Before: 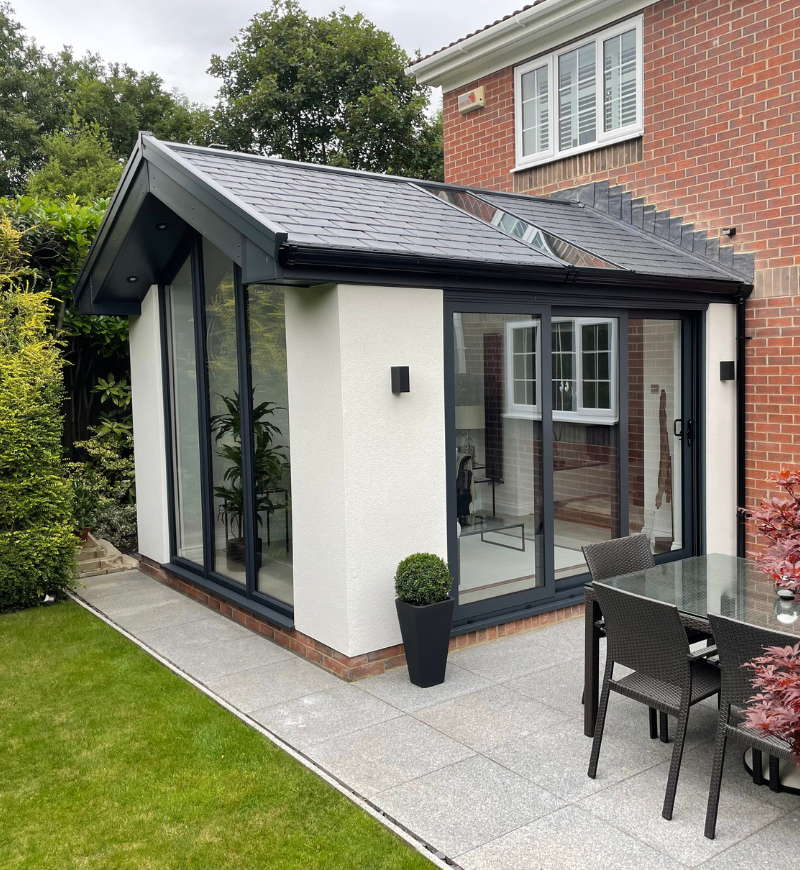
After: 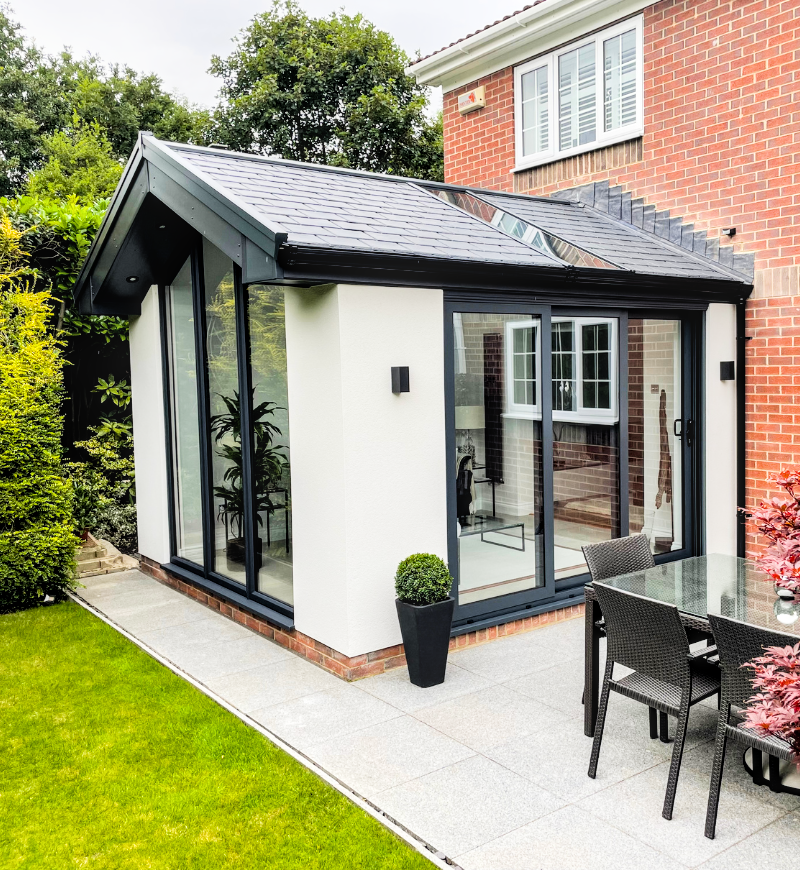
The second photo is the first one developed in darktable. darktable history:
color balance rgb: perceptual saturation grading › global saturation 20%, global vibrance 20%
filmic rgb: black relative exposure -5 EV, hardness 2.88, contrast 1.4, highlights saturation mix -30%
exposure: black level correction 0, exposure 1 EV, compensate highlight preservation false
local contrast: on, module defaults
